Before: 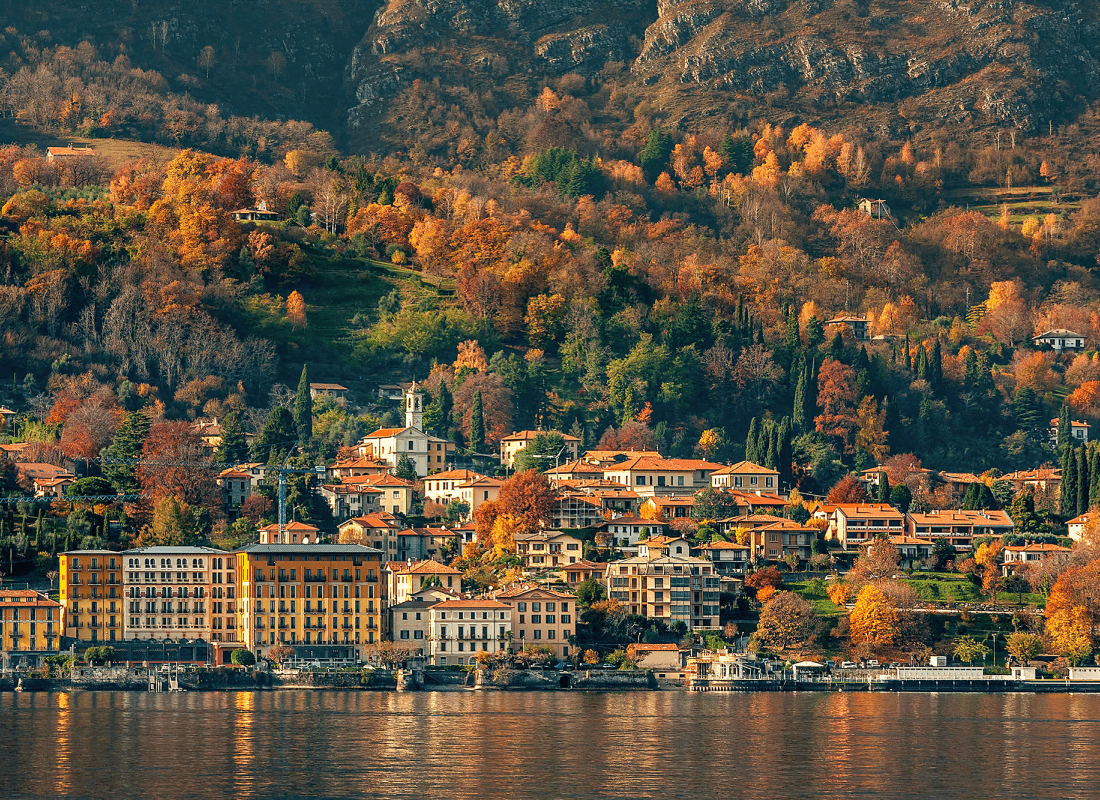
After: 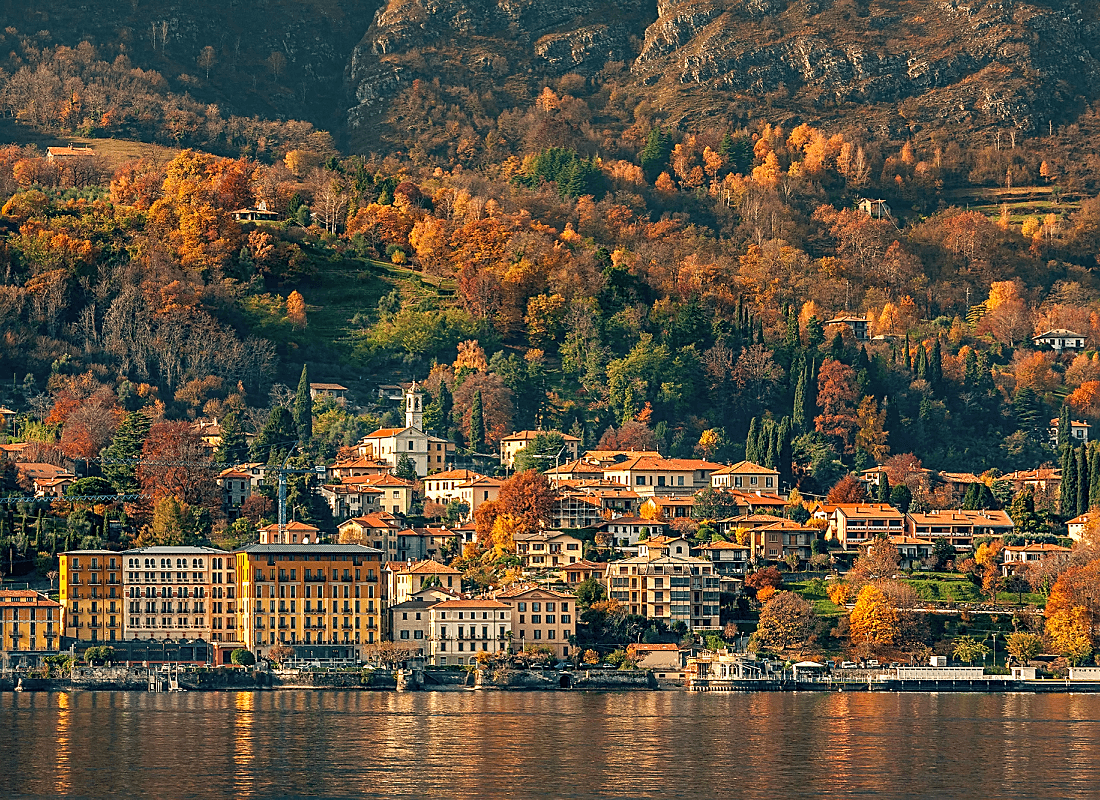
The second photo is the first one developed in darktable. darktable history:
sharpen: on, module defaults
color correction: highlights a* 3.54, highlights b* 5.12
